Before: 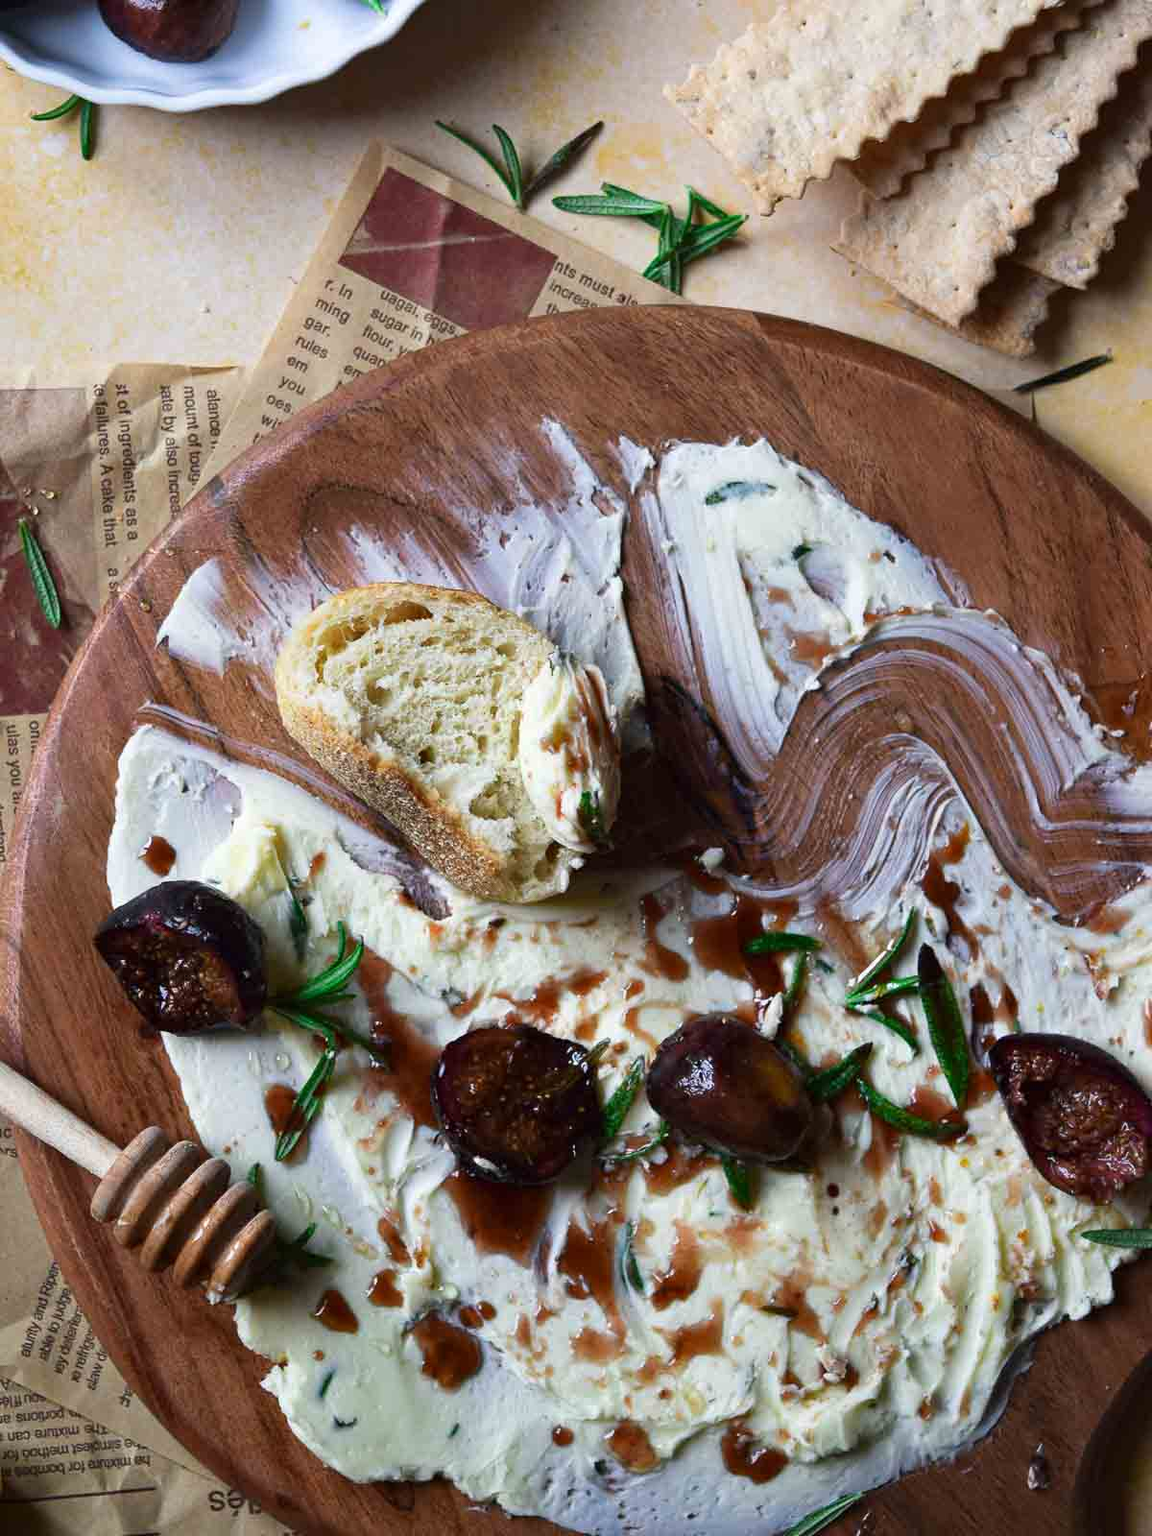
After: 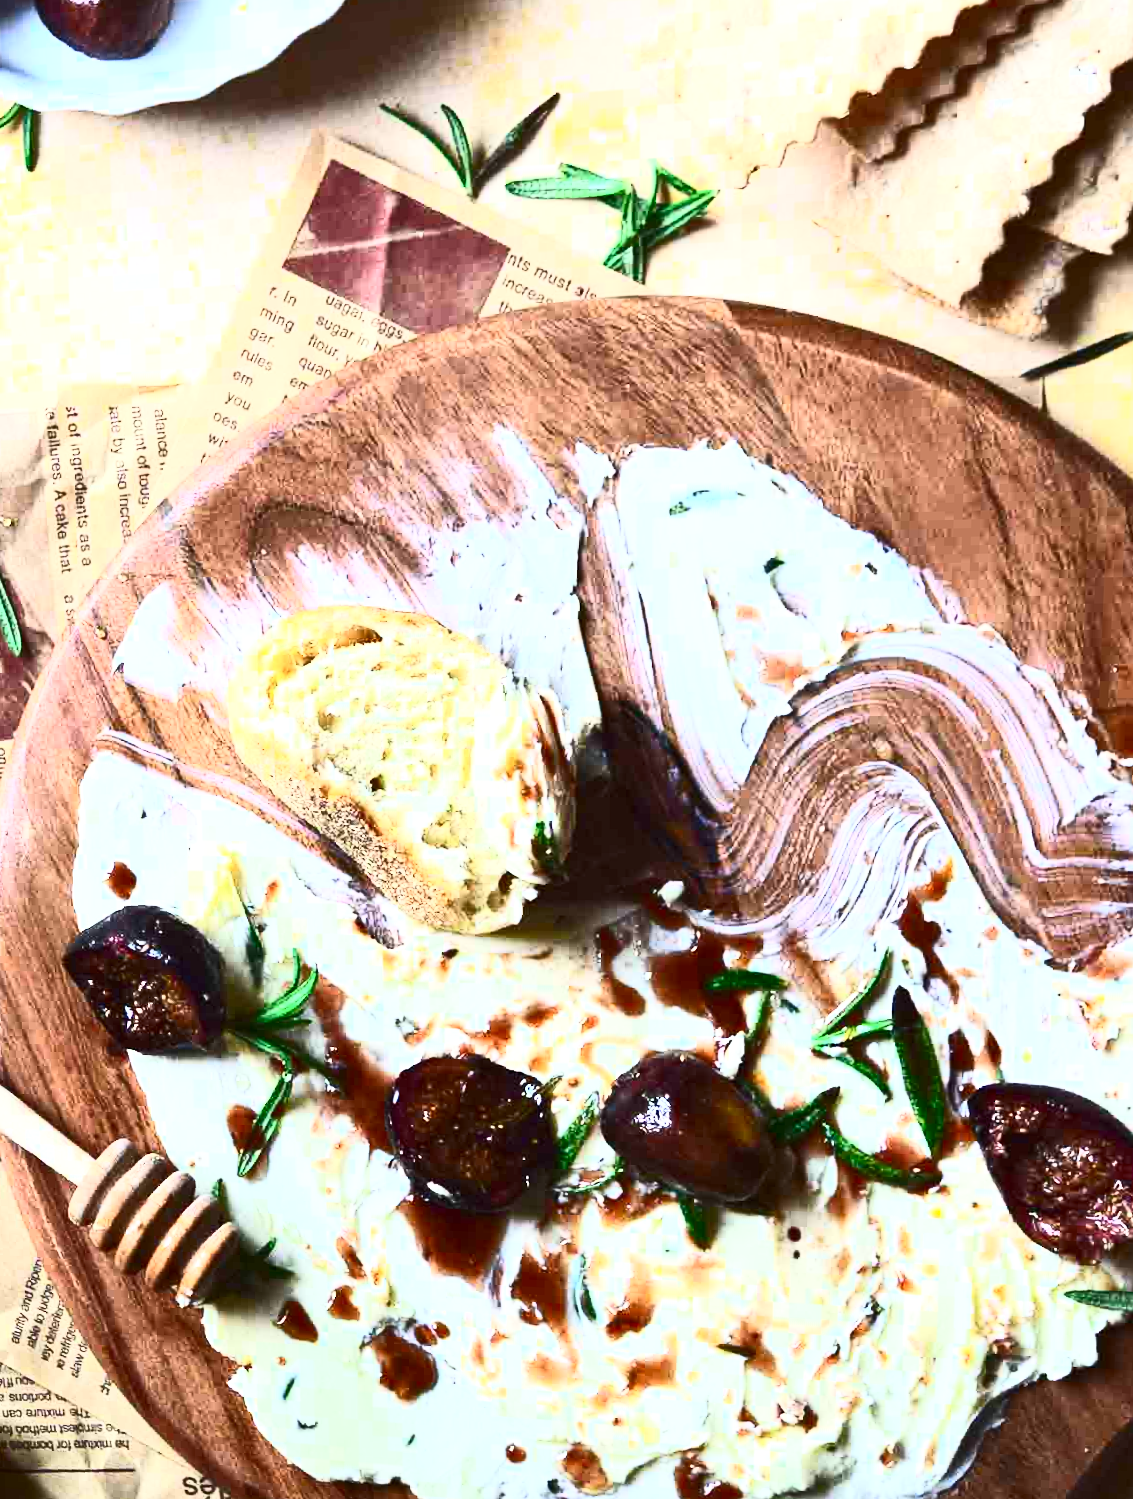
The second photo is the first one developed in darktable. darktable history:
contrast brightness saturation: contrast 0.62, brightness 0.34, saturation 0.14
rotate and perspective: rotation 0.062°, lens shift (vertical) 0.115, lens shift (horizontal) -0.133, crop left 0.047, crop right 0.94, crop top 0.061, crop bottom 0.94
white balance: red 0.978, blue 0.999
exposure: black level correction 0, exposure 0.95 EV, compensate exposure bias true, compensate highlight preservation false
